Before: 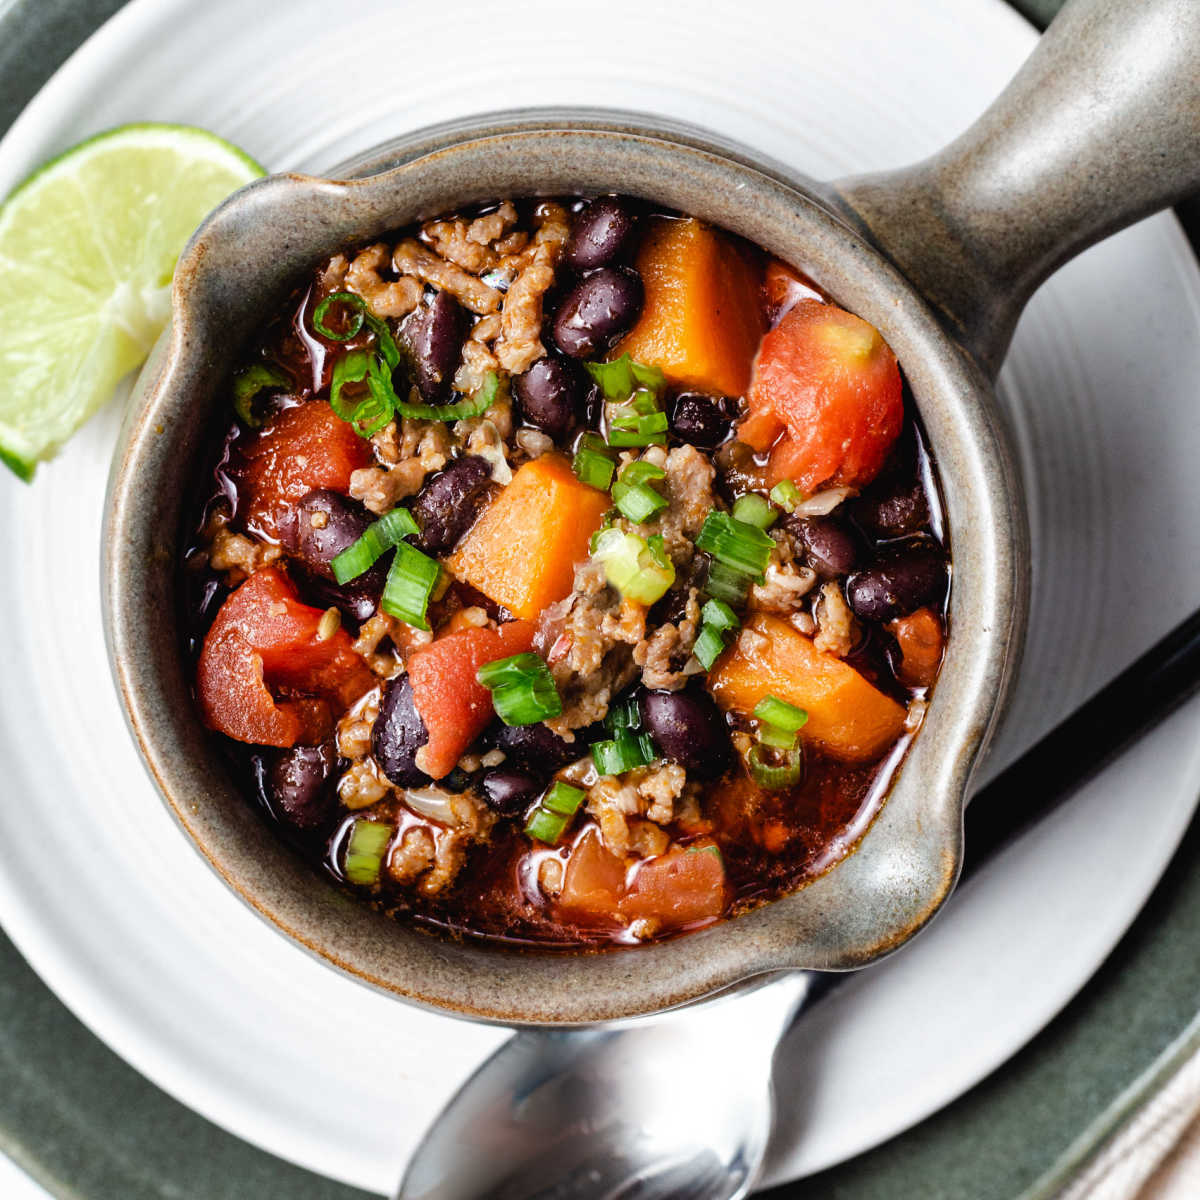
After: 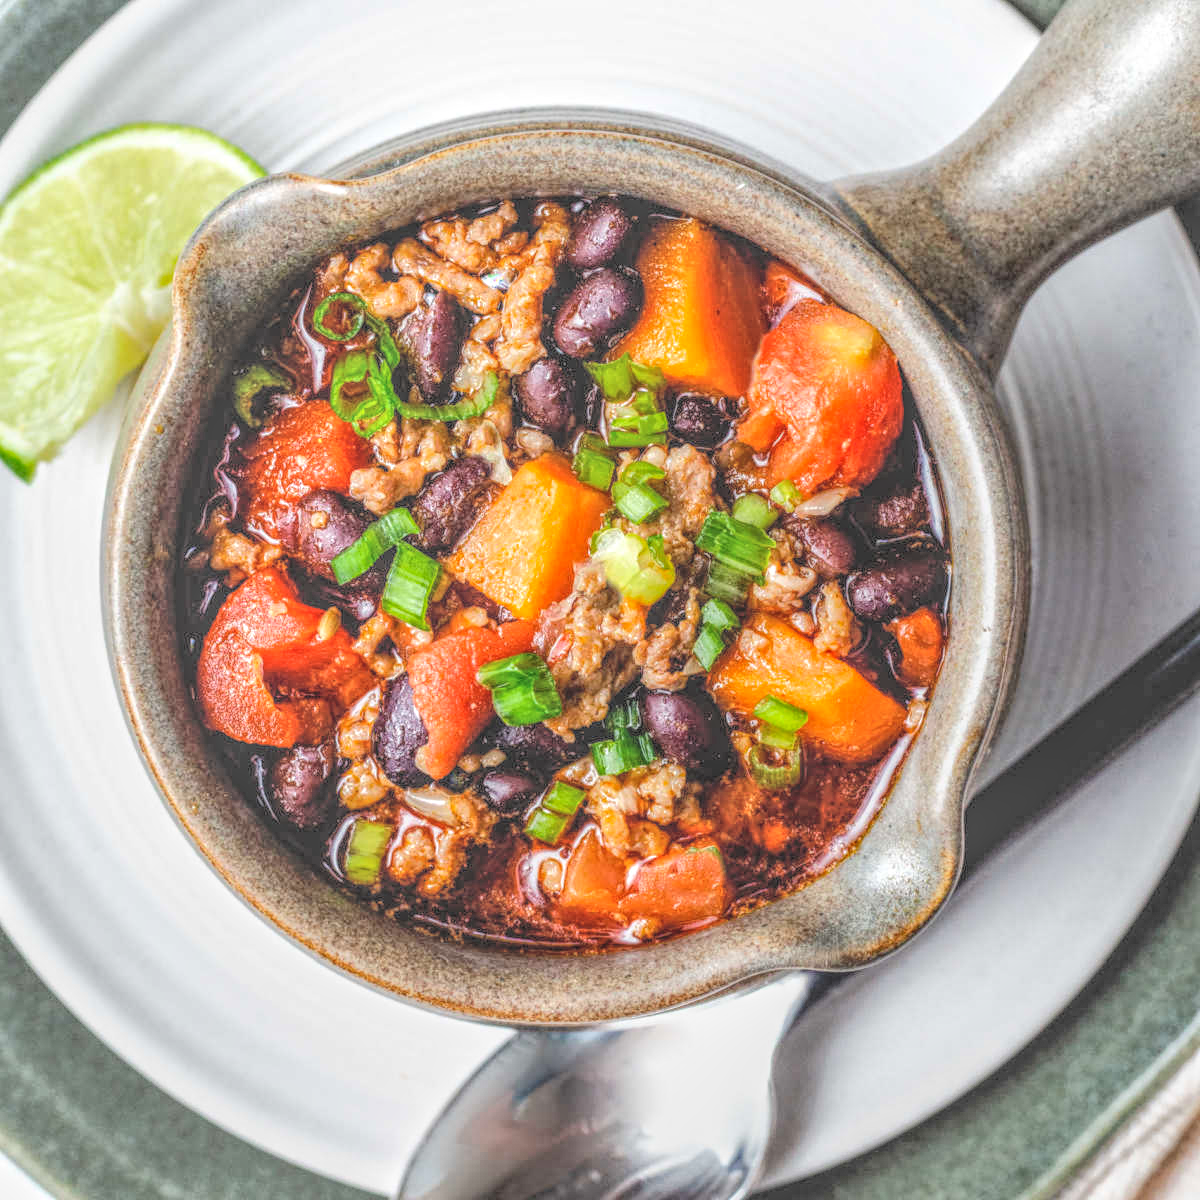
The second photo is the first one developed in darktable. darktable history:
contrast brightness saturation: contrast 0.1, brightness 0.3, saturation 0.14
local contrast: highlights 20%, shadows 30%, detail 200%, midtone range 0.2
